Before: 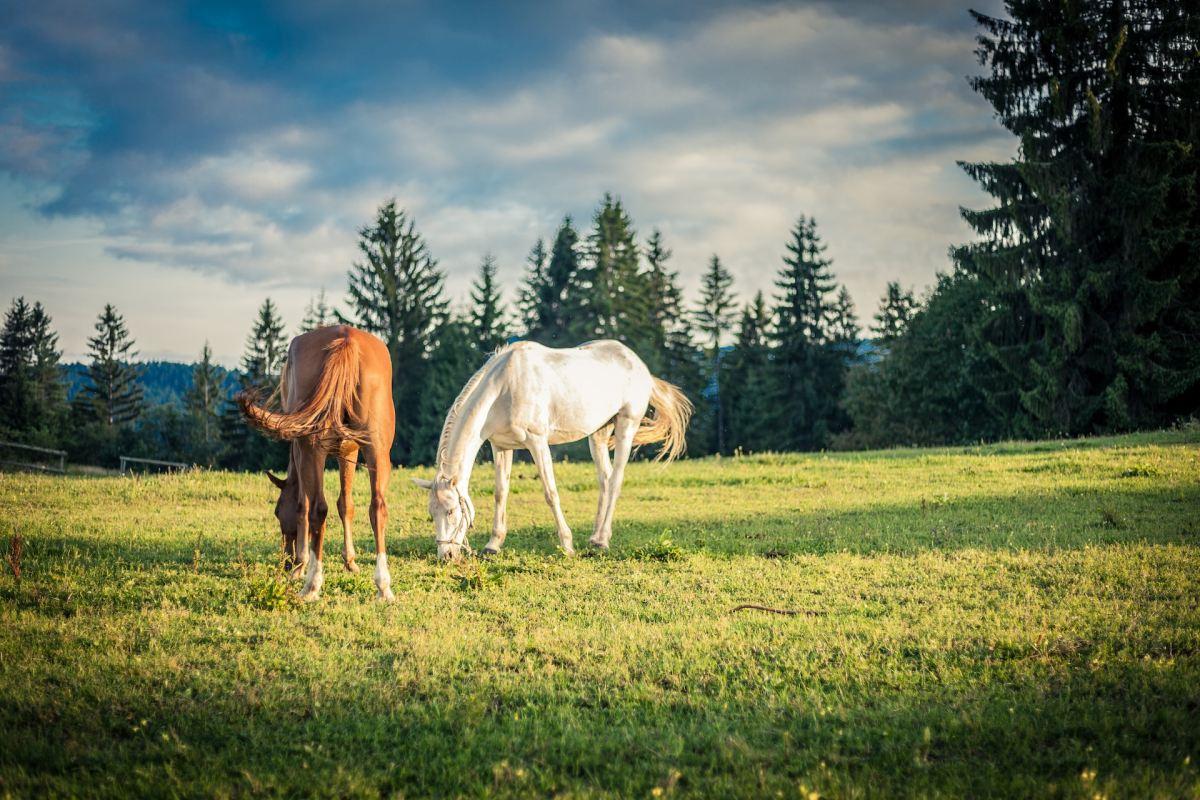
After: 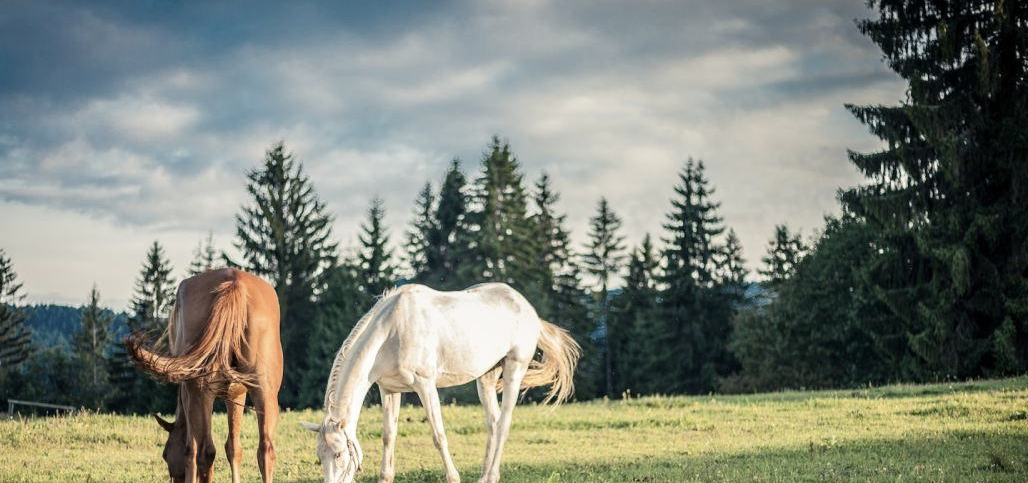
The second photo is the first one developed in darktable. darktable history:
contrast brightness saturation: contrast 0.1, saturation -0.3
crop and rotate: left 9.345%, top 7.22%, right 4.982%, bottom 32.331%
